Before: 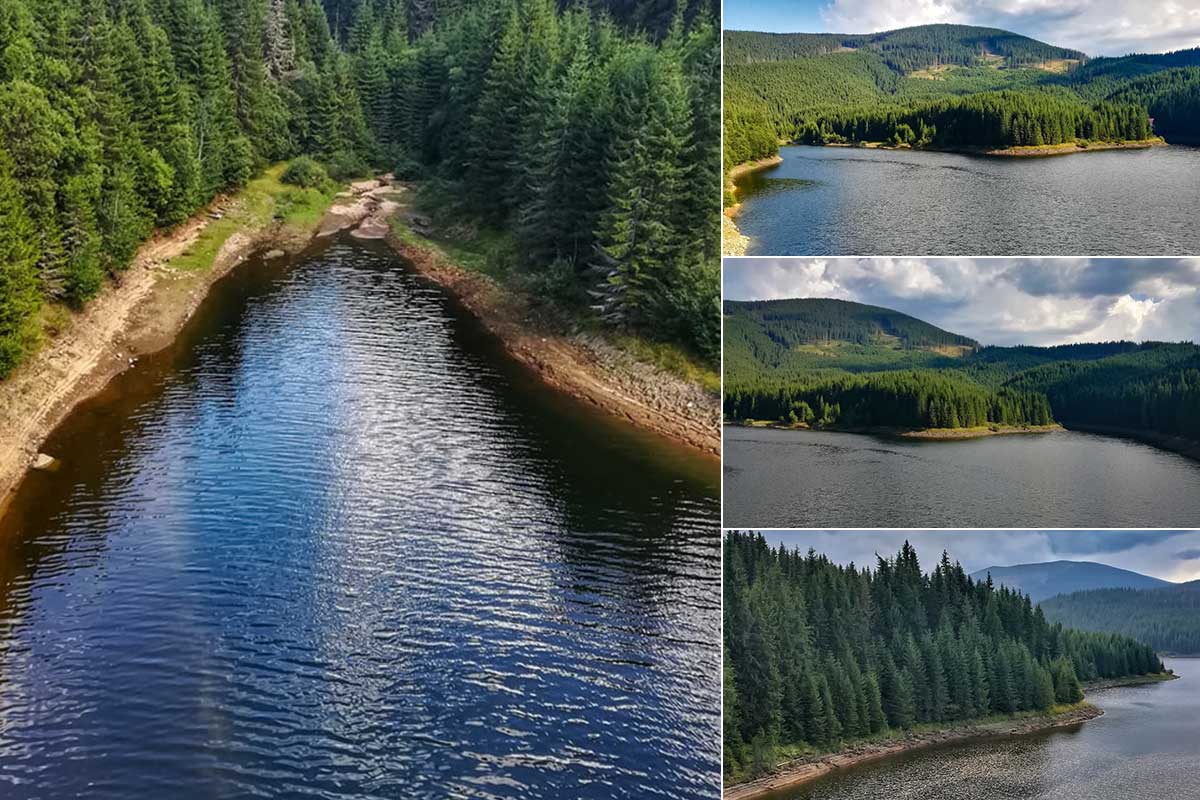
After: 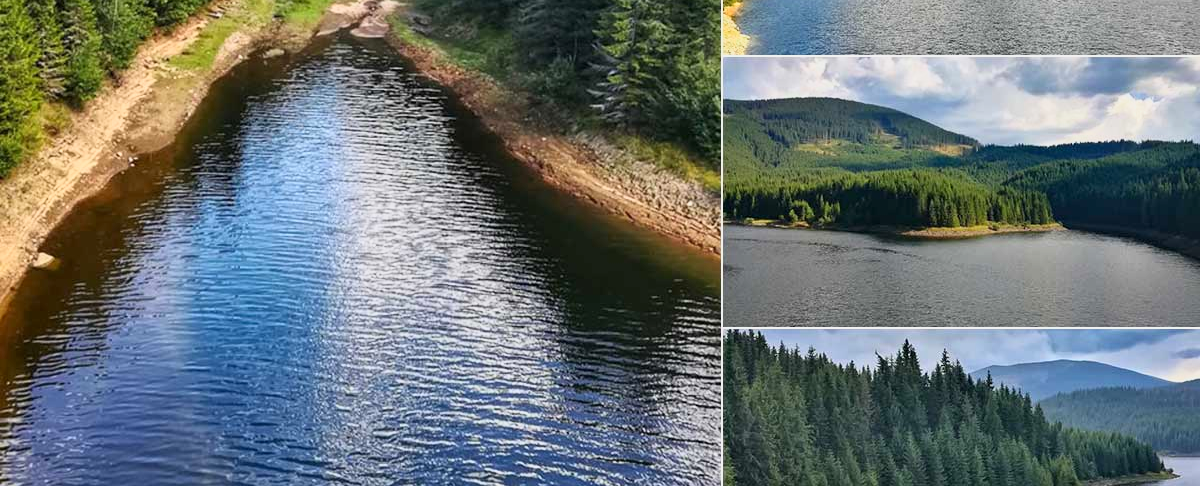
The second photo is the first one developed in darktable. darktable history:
base curve: curves: ch0 [(0, 0) (0.088, 0.125) (0.176, 0.251) (0.354, 0.501) (0.613, 0.749) (1, 0.877)]
crop and rotate: top 25.182%, bottom 13.969%
